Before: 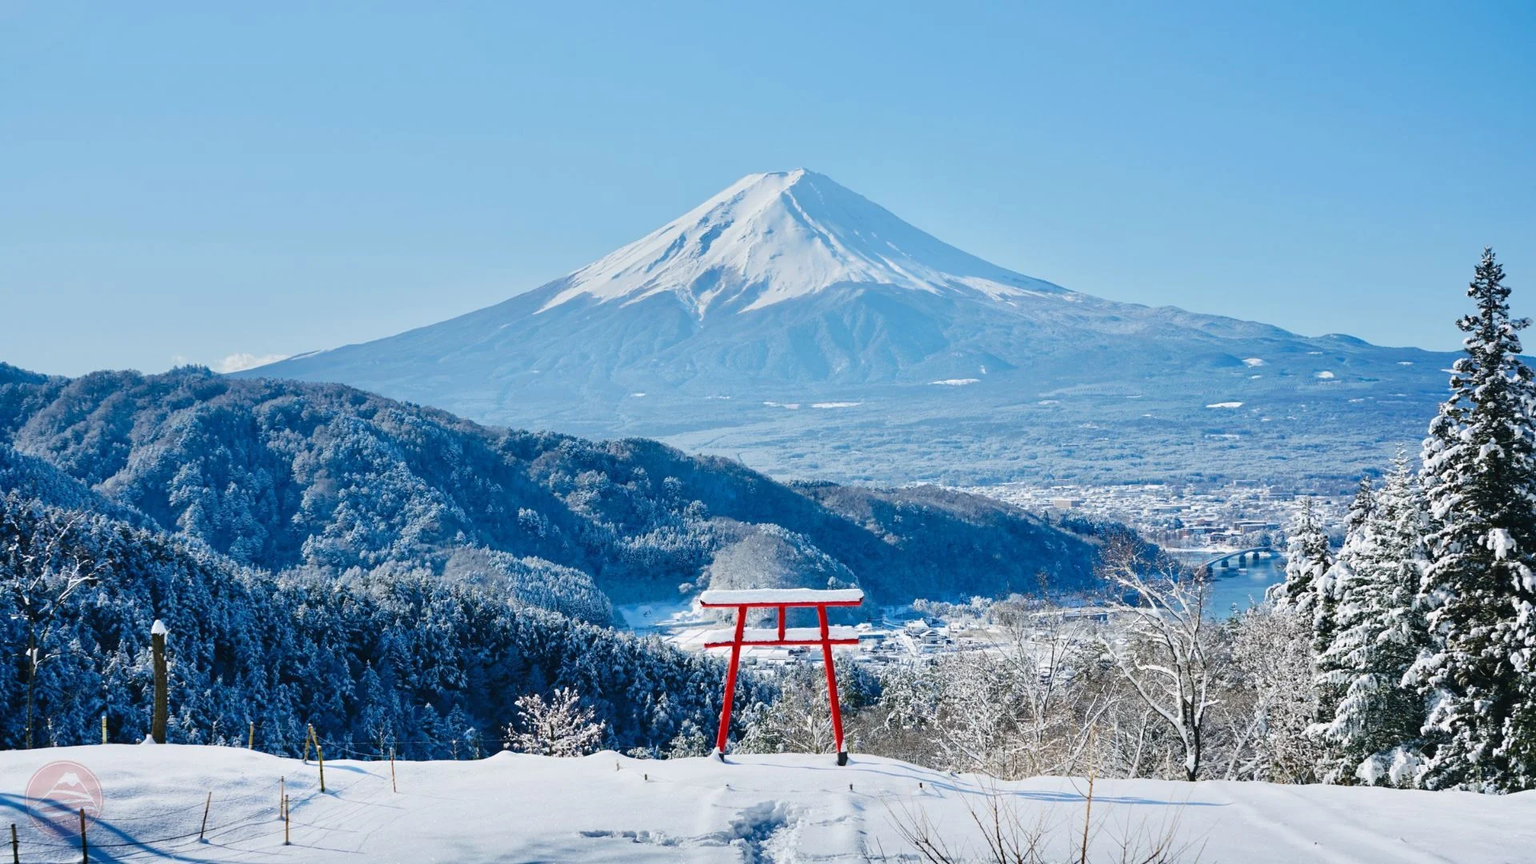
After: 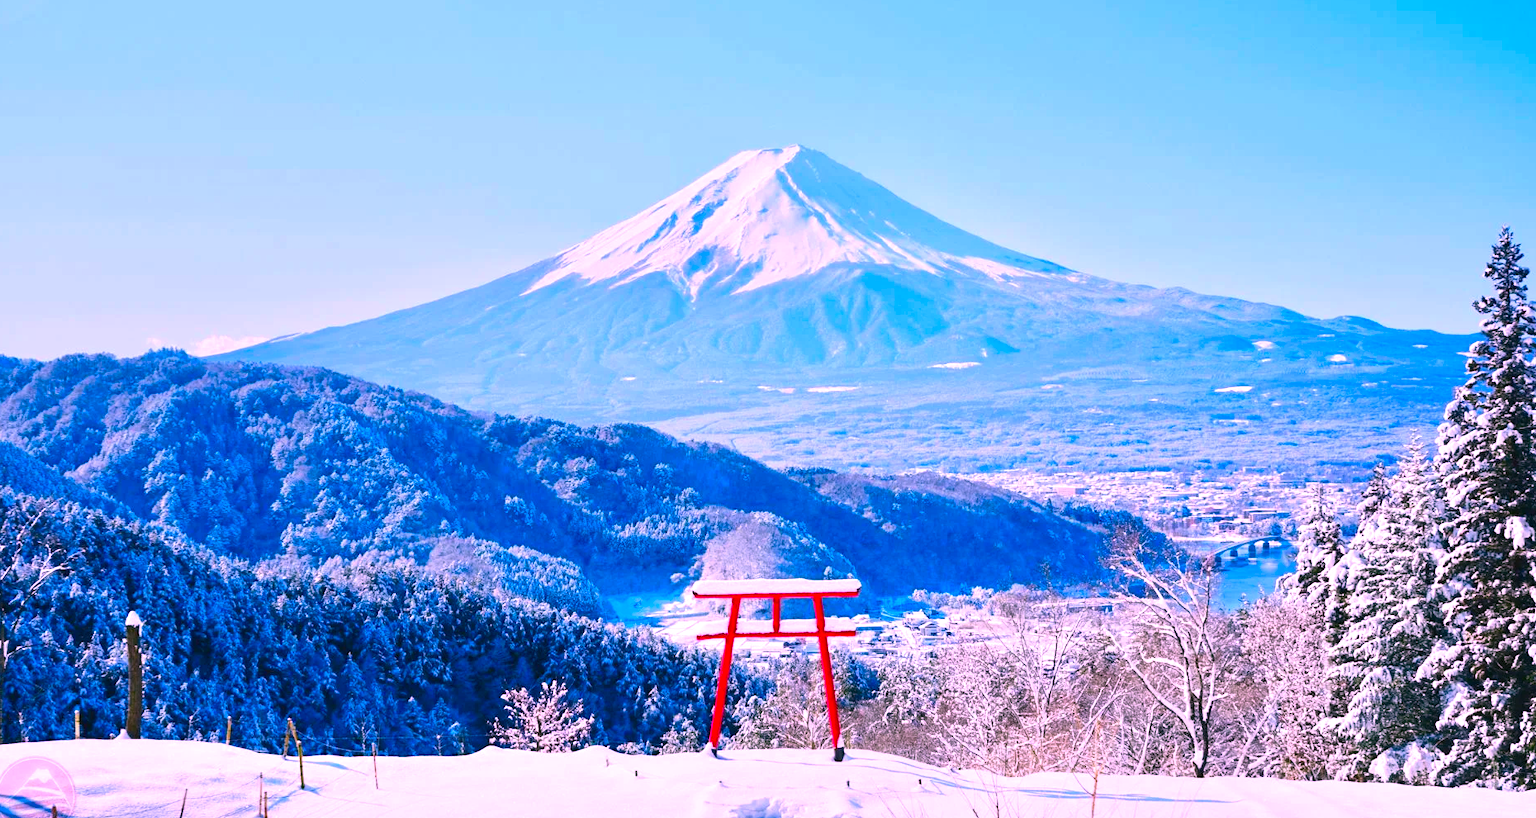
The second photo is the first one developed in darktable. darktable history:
crop: left 1.964%, top 3.251%, right 1.122%, bottom 4.933%
exposure: exposure 0.507 EV, compensate highlight preservation false
color correction: highlights a* 19.5, highlights b* -11.53, saturation 1.69
